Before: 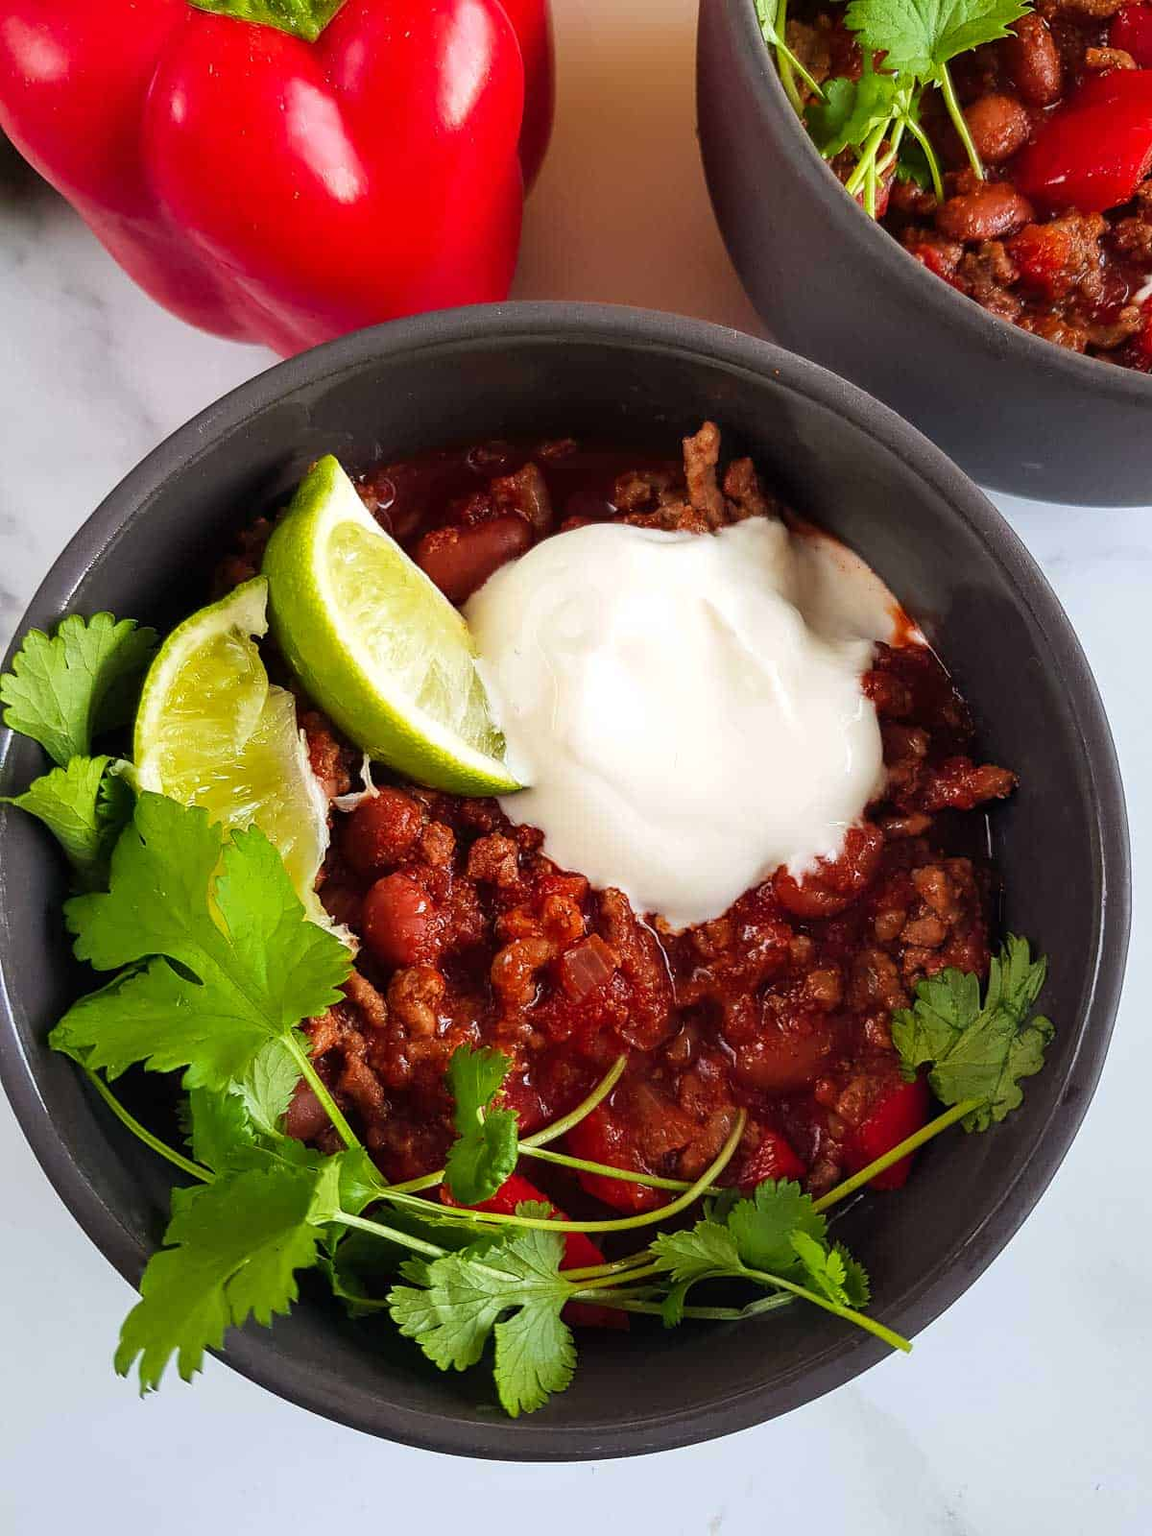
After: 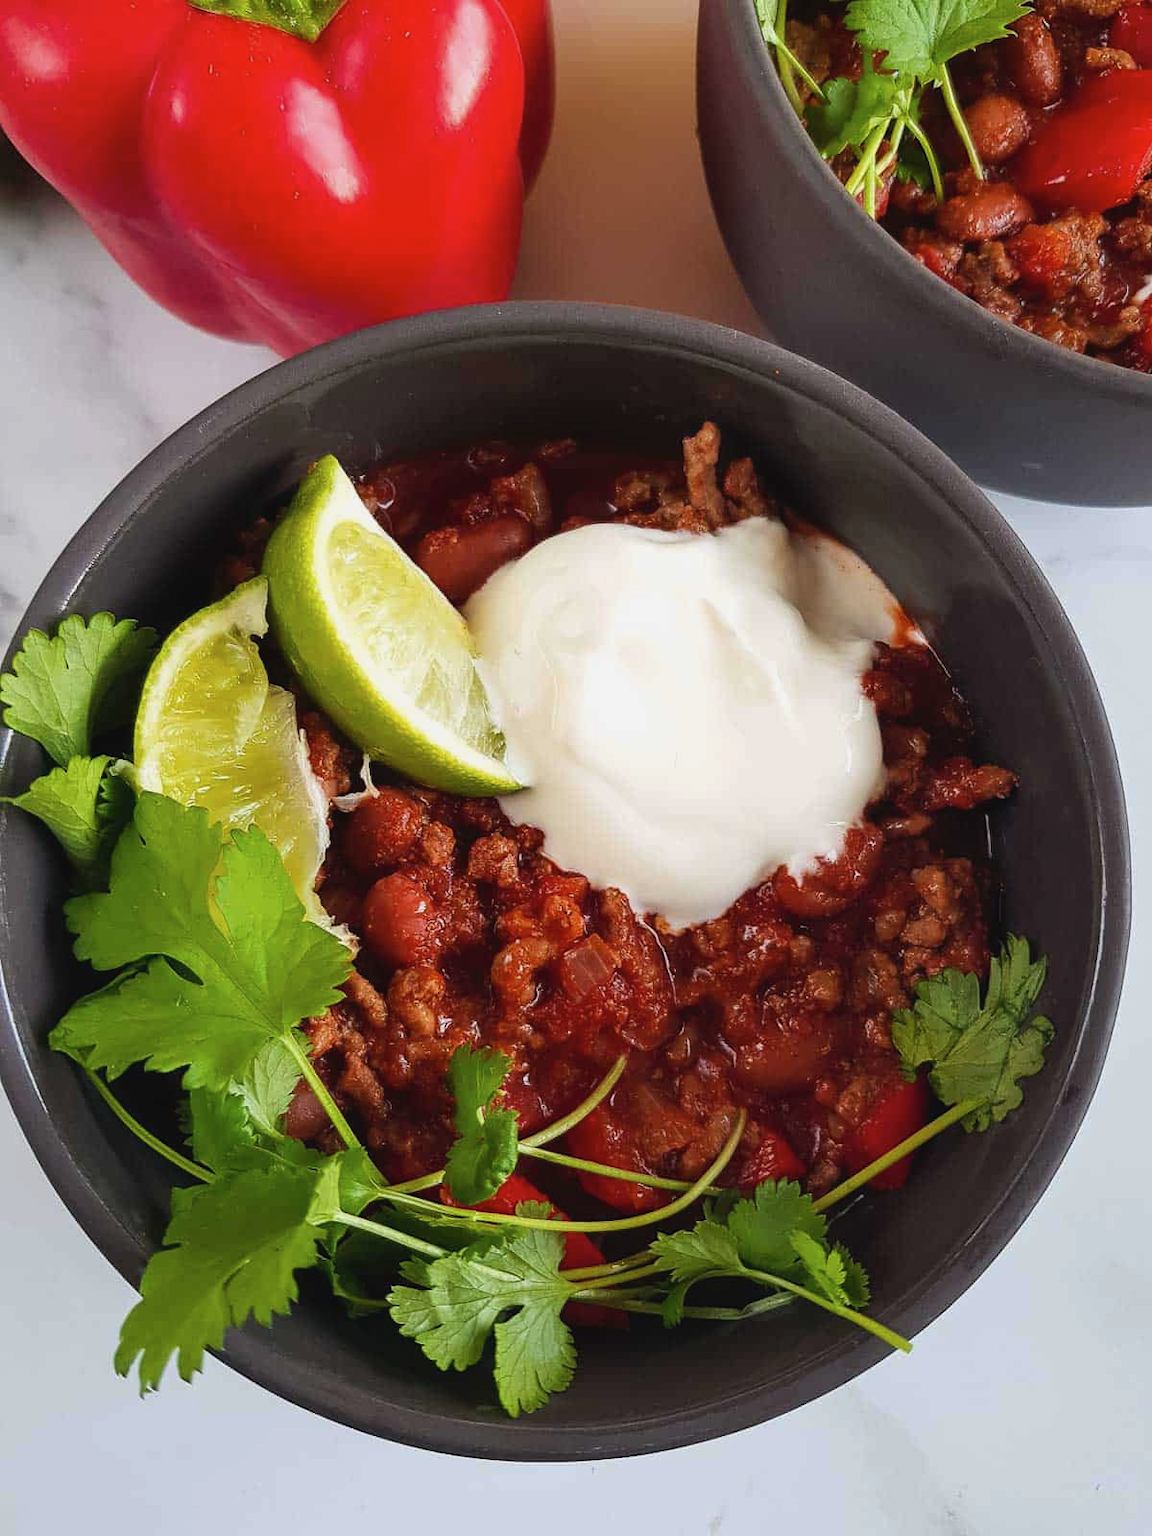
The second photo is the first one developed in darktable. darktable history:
contrast brightness saturation: contrast -0.077, brightness -0.031, saturation -0.105
